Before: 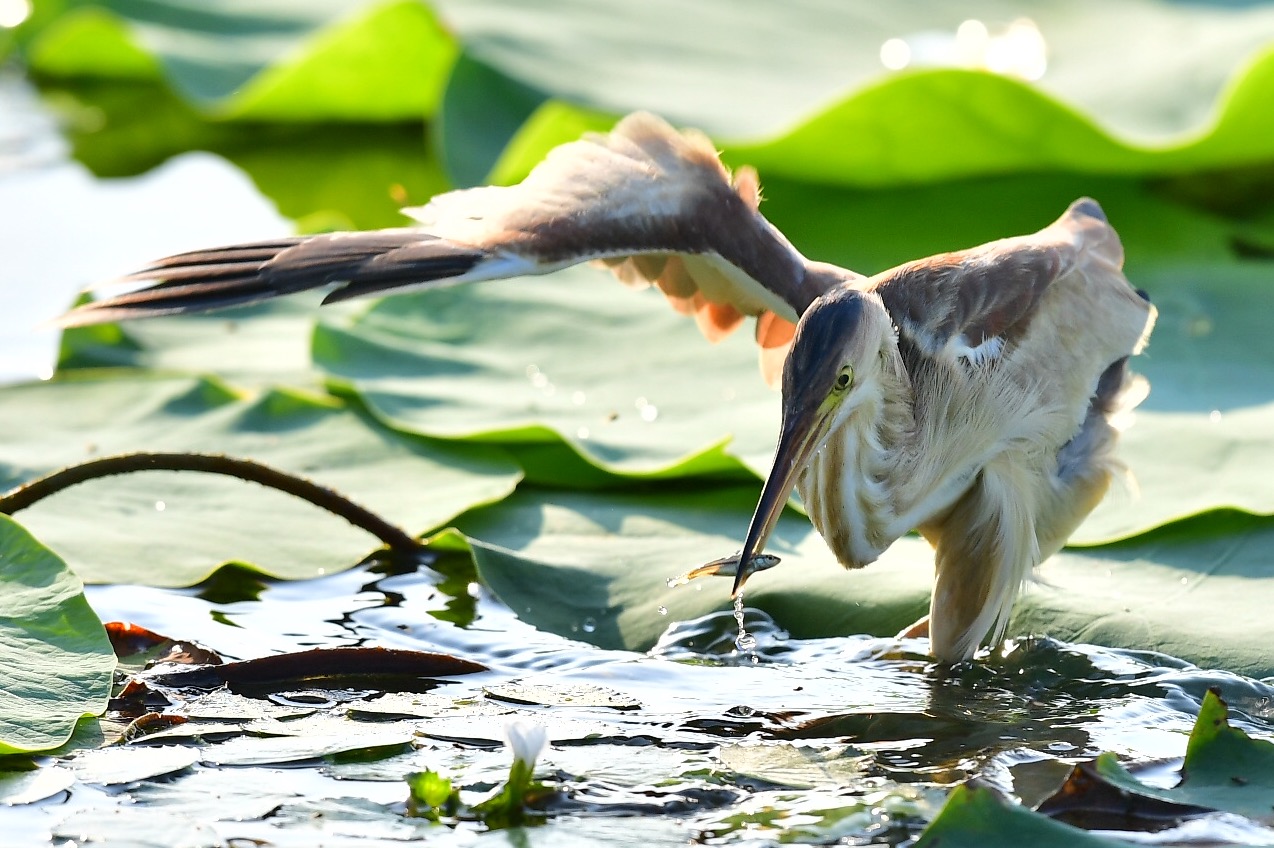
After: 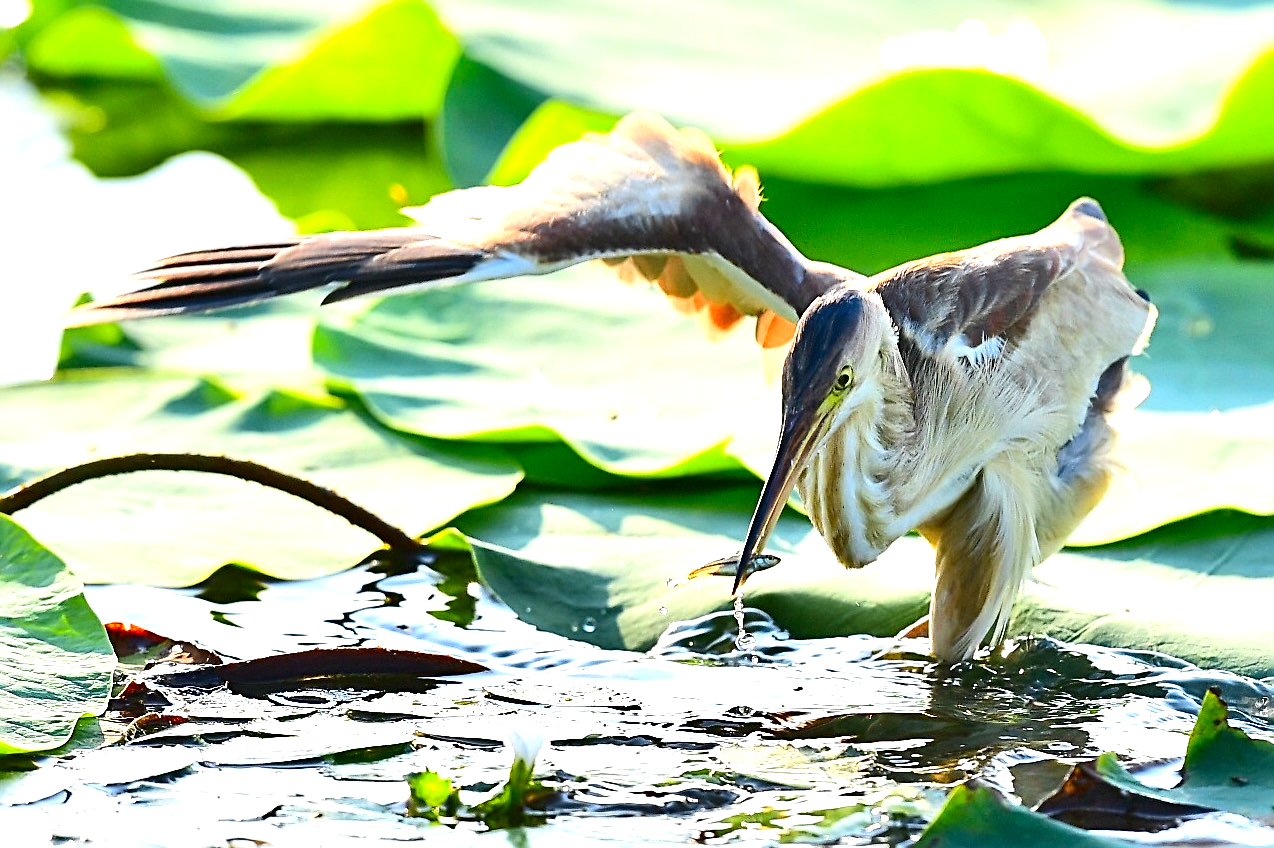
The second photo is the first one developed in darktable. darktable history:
sharpen: radius 2.705, amount 0.661
contrast brightness saturation: contrast 0.176, saturation 0.302
exposure: black level correction 0, exposure 0.693 EV, compensate highlight preservation false
